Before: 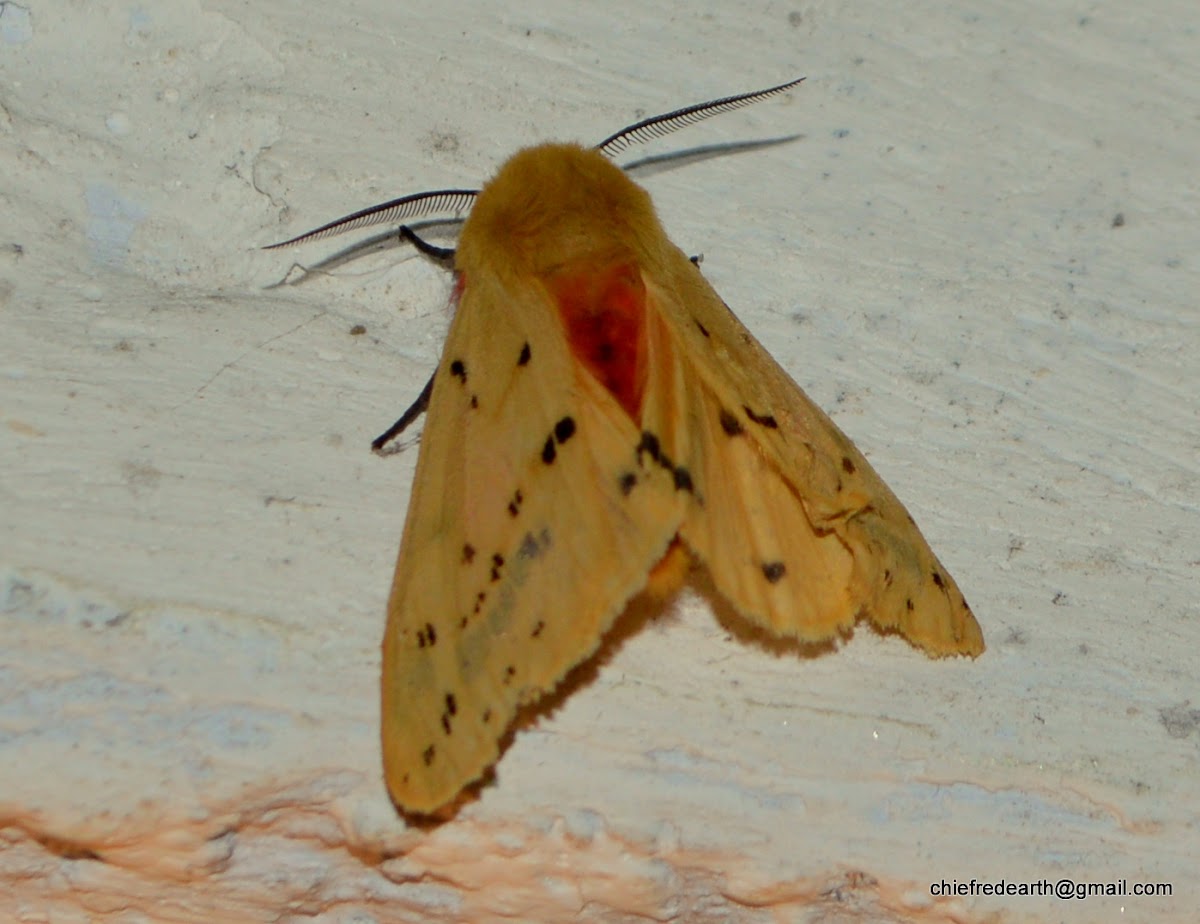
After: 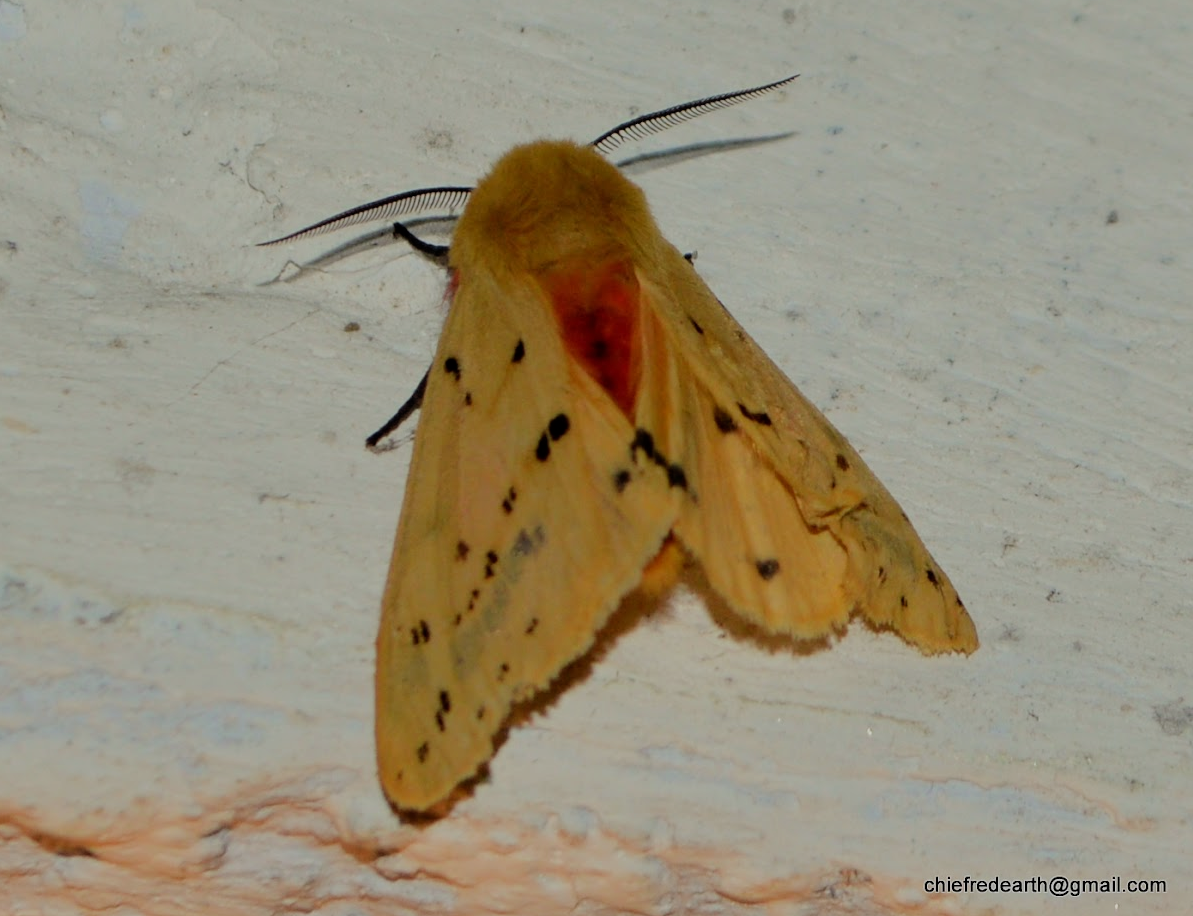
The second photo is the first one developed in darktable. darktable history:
filmic rgb: black relative exposure -7.43 EV, white relative exposure 4.87 EV, threshold 3.05 EV, hardness 3.39, enable highlight reconstruction true
crop and rotate: left 0.52%, top 0.404%, bottom 0.371%
